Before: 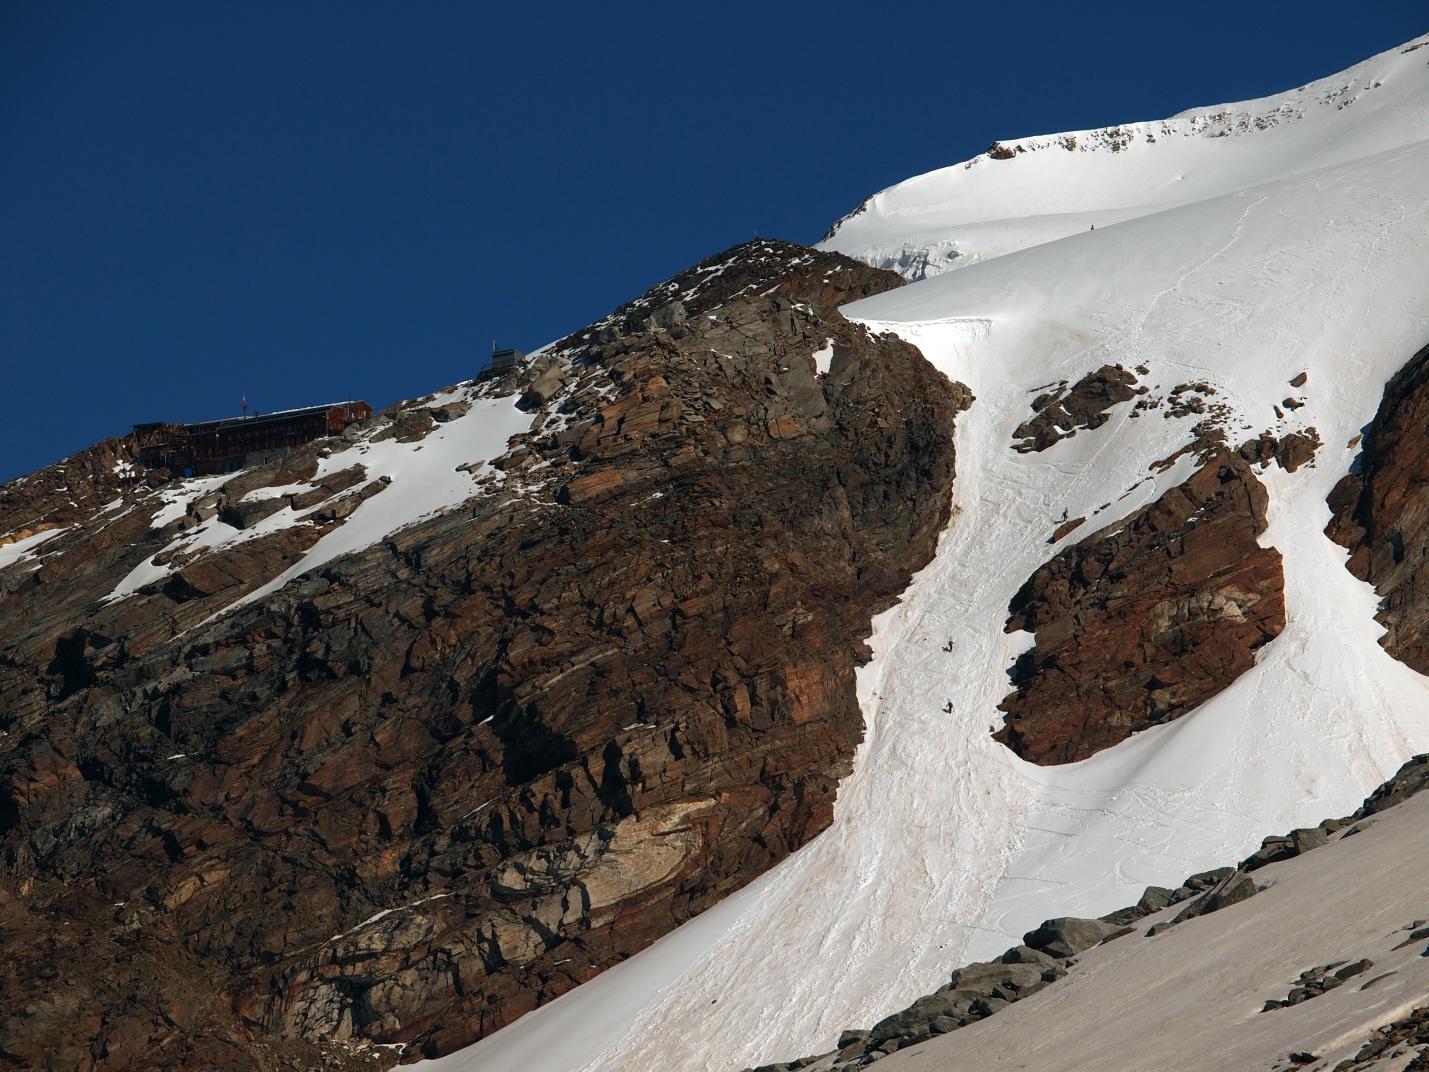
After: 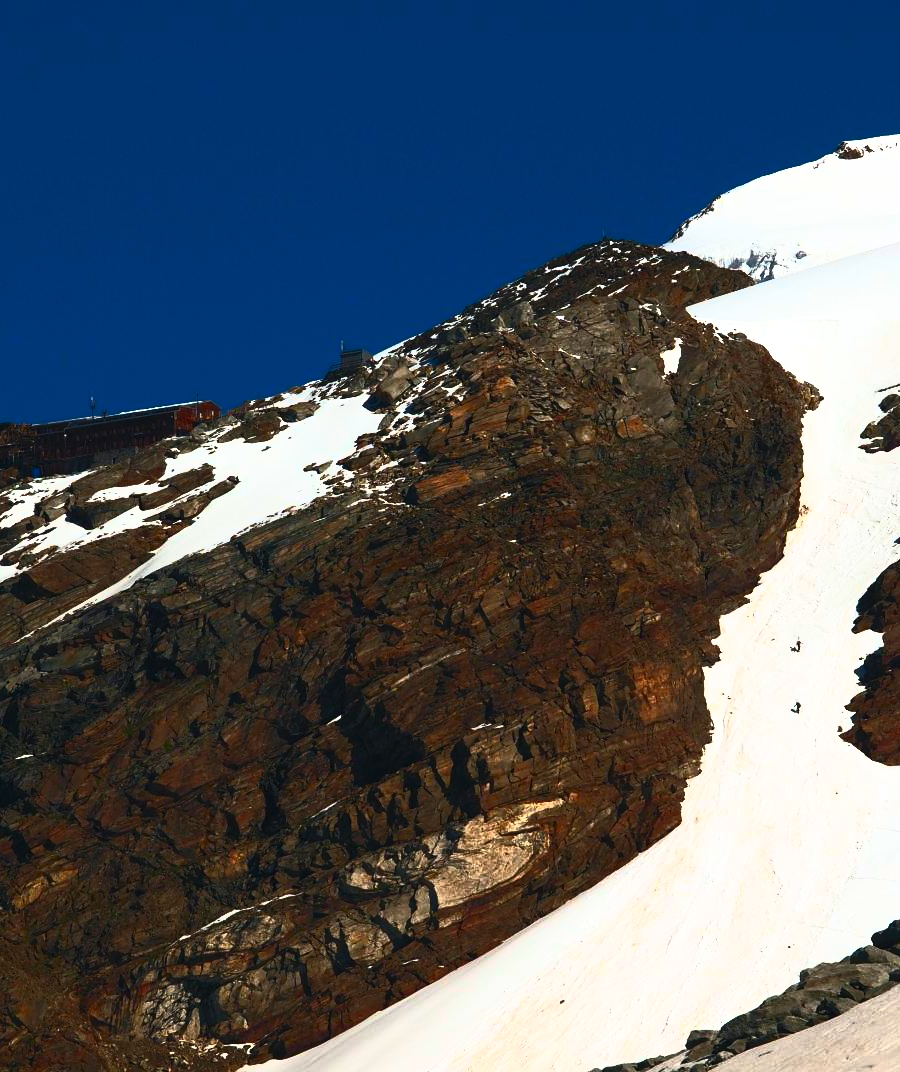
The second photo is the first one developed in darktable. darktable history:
exposure: exposure -0.152 EV, compensate exposure bias true, compensate highlight preservation false
base curve: curves: ch0 [(0, 0) (0.257, 0.25) (0.482, 0.586) (0.757, 0.871) (1, 1)], preserve colors none
contrast brightness saturation: contrast 0.83, brightness 0.598, saturation 0.594
crop: left 10.646%, right 26.359%
tone equalizer: edges refinement/feathering 500, mask exposure compensation -1.57 EV, preserve details no
